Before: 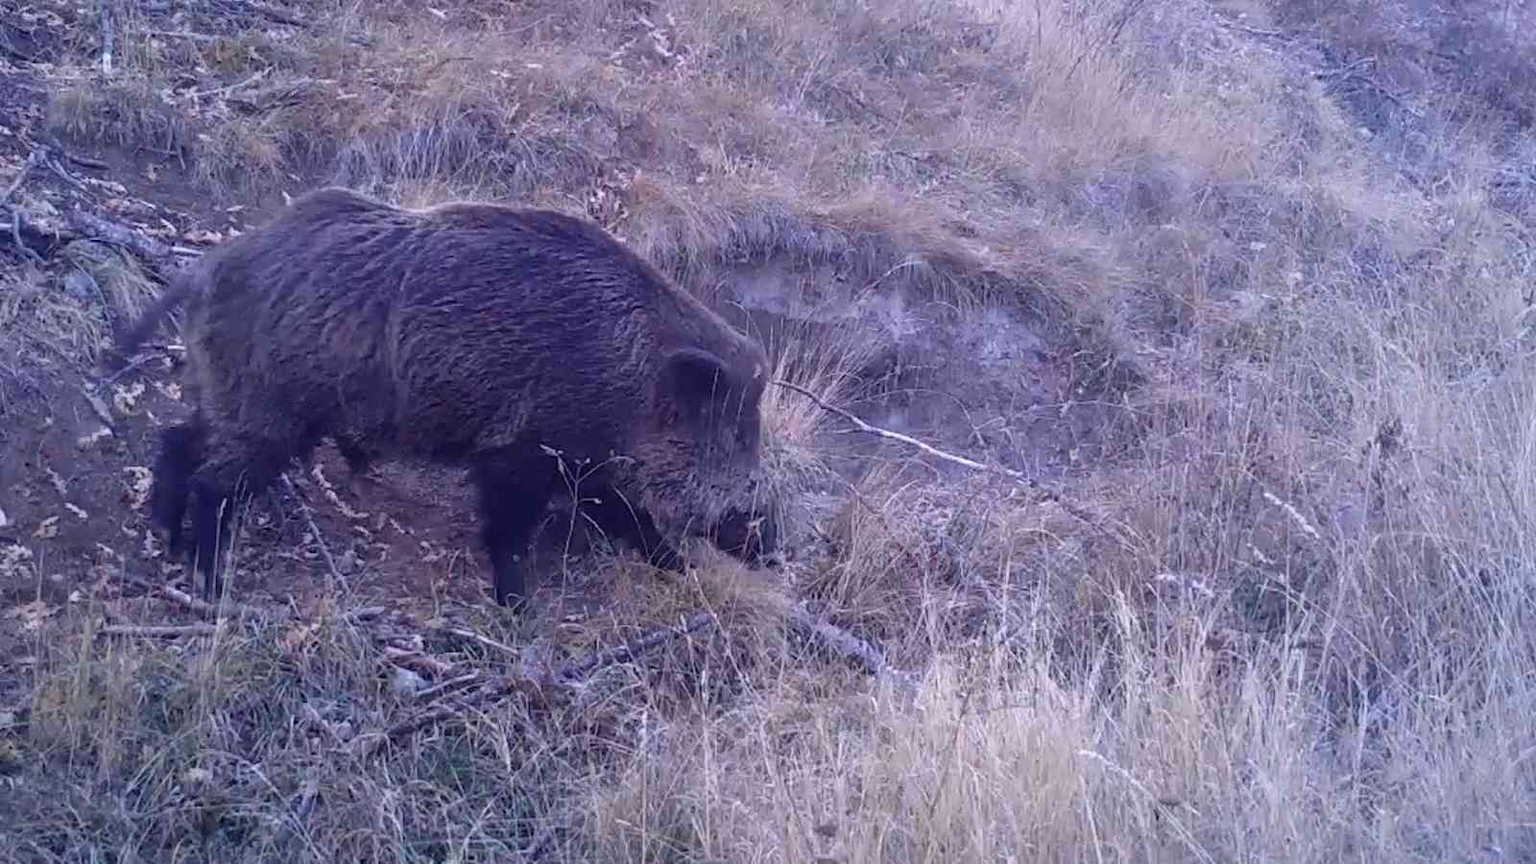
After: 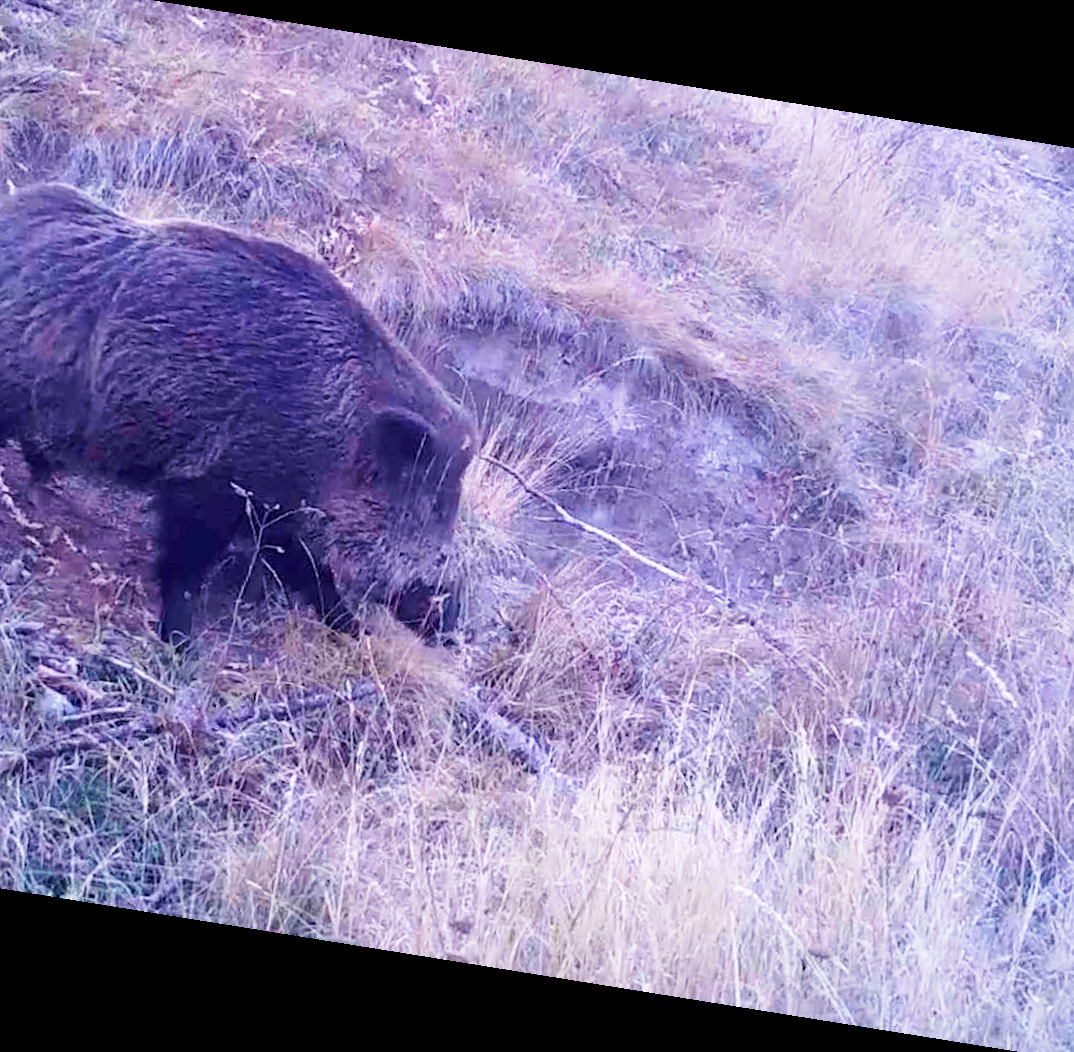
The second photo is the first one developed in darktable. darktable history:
crop and rotate: left 22.918%, top 5.629%, right 14.711%, bottom 2.247%
rotate and perspective: rotation 9.12°, automatic cropping off
velvia: strength 29%
base curve: curves: ch0 [(0, 0) (0.005, 0.002) (0.15, 0.3) (0.4, 0.7) (0.75, 0.95) (1, 1)], preserve colors none
